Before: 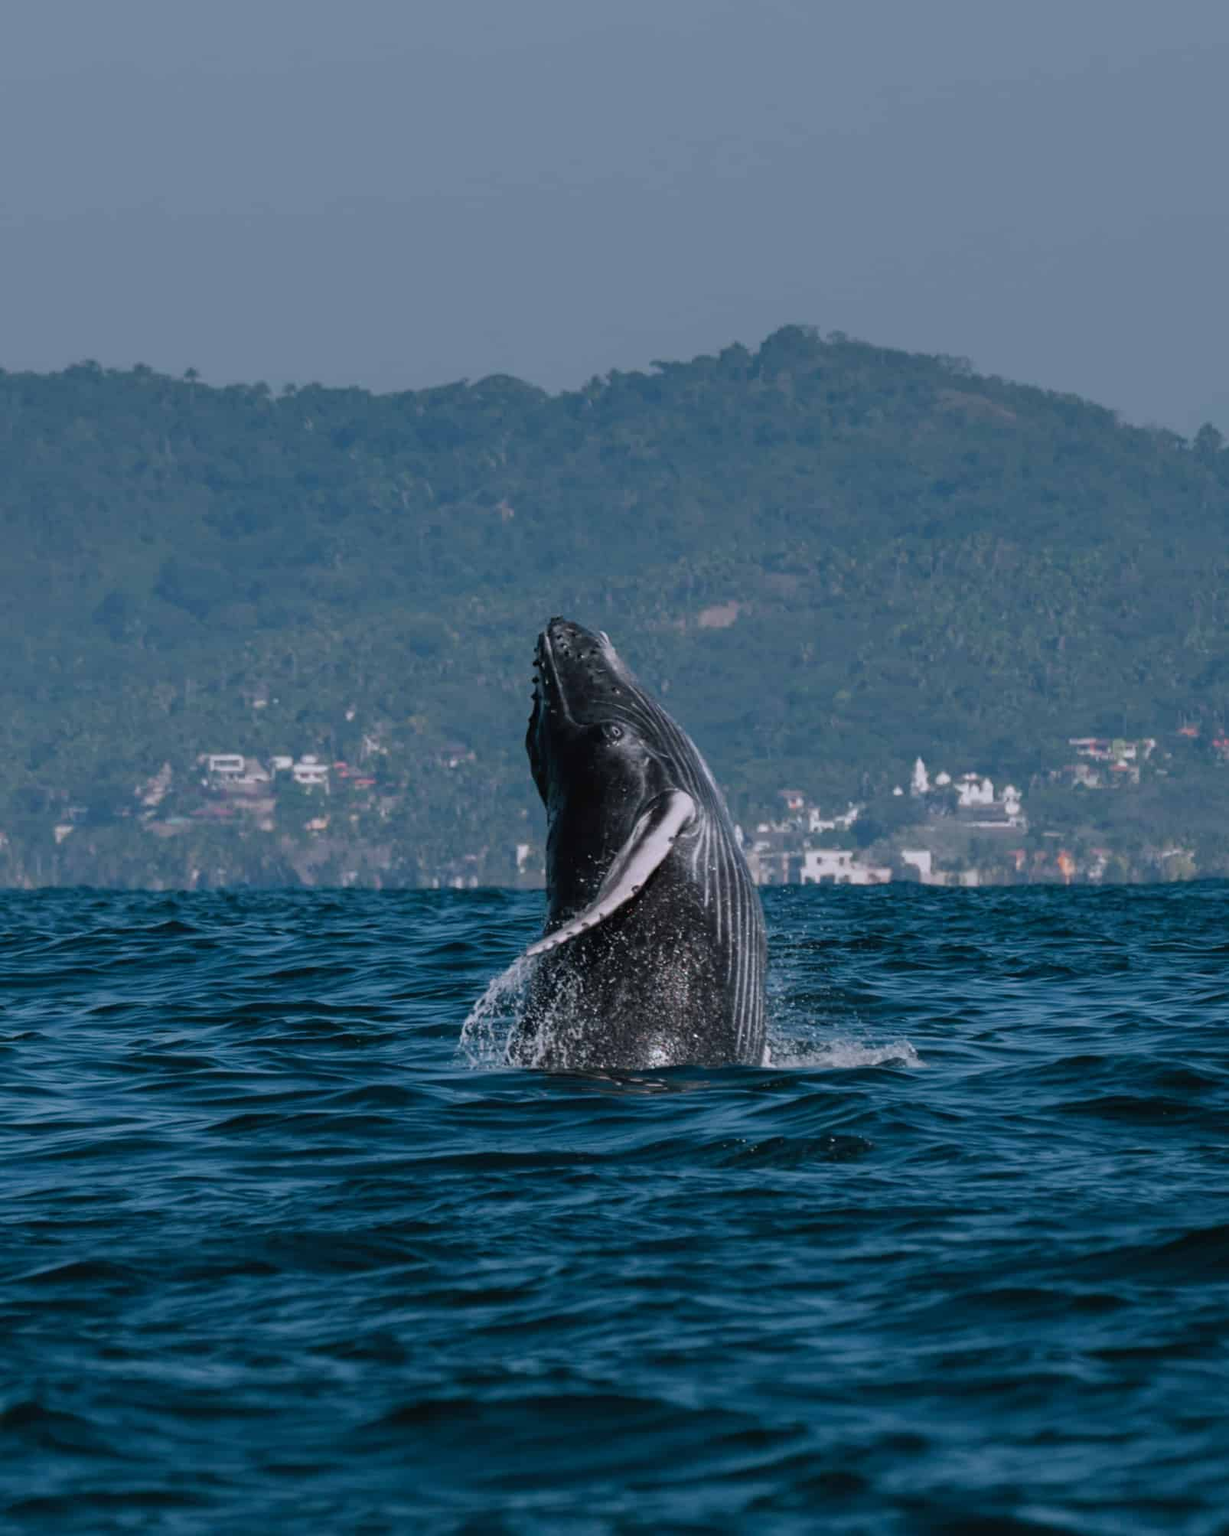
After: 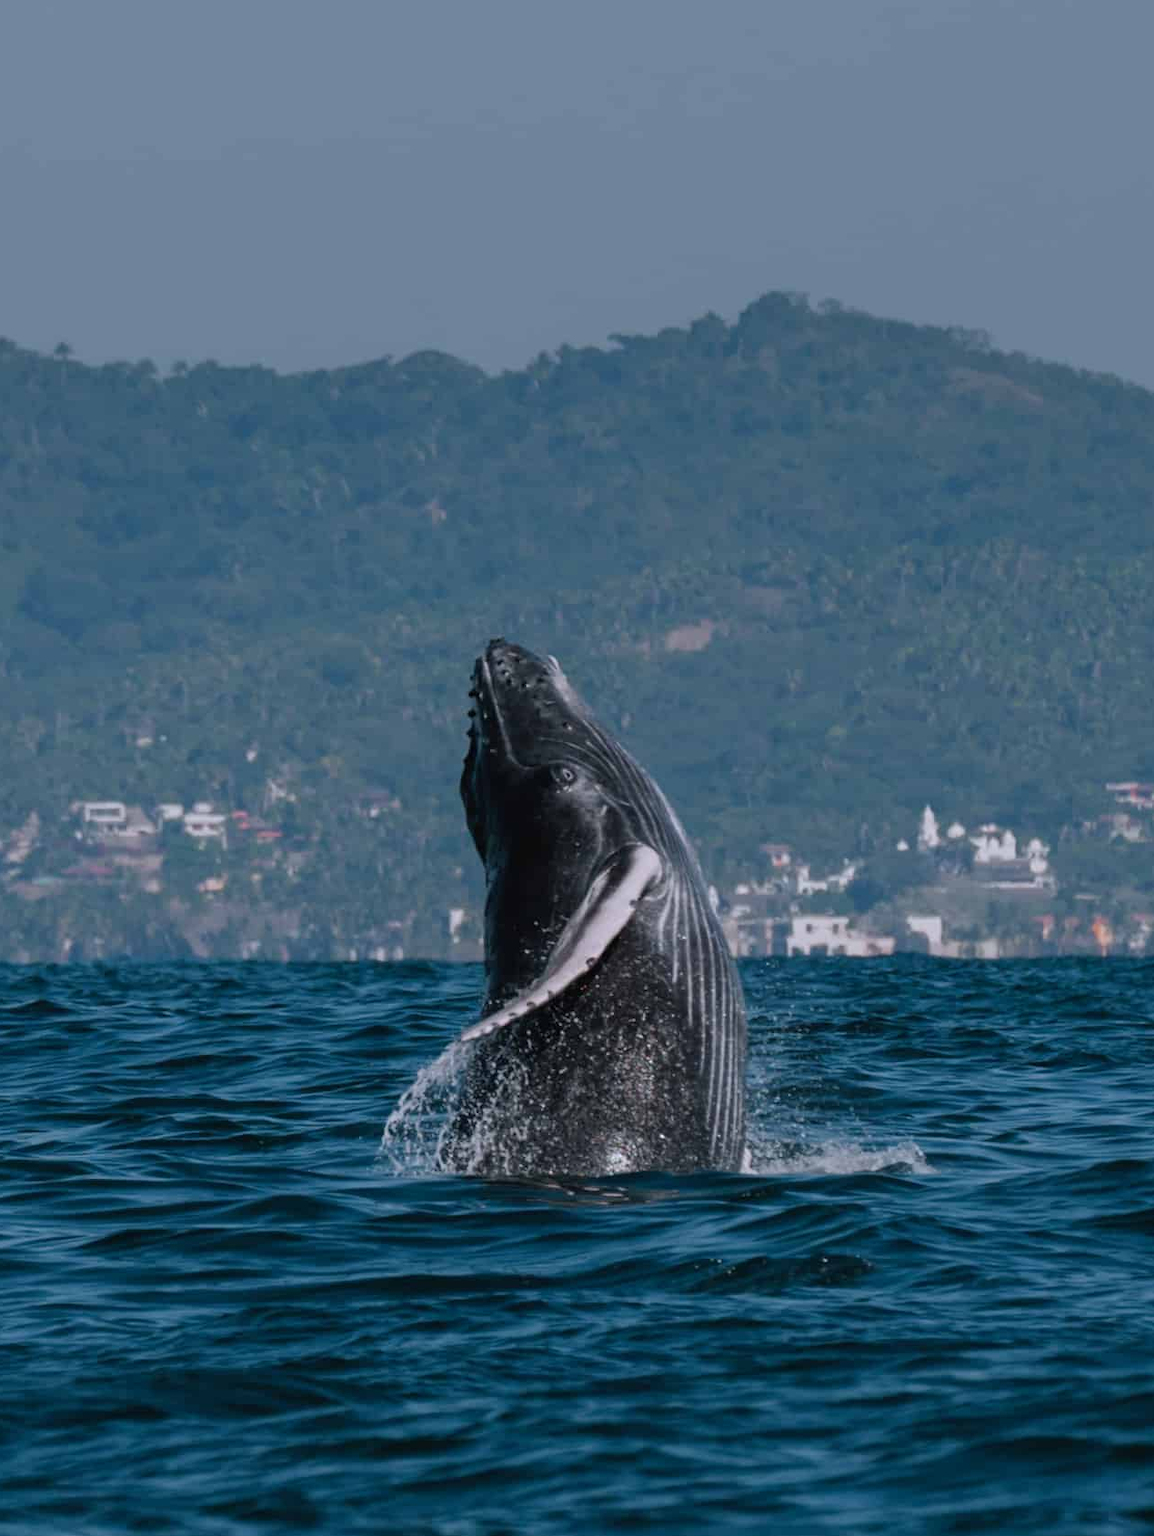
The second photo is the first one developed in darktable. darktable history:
crop: left 11.323%, top 5.216%, right 9.576%, bottom 10.583%
exposure: compensate exposure bias true, compensate highlight preservation false
